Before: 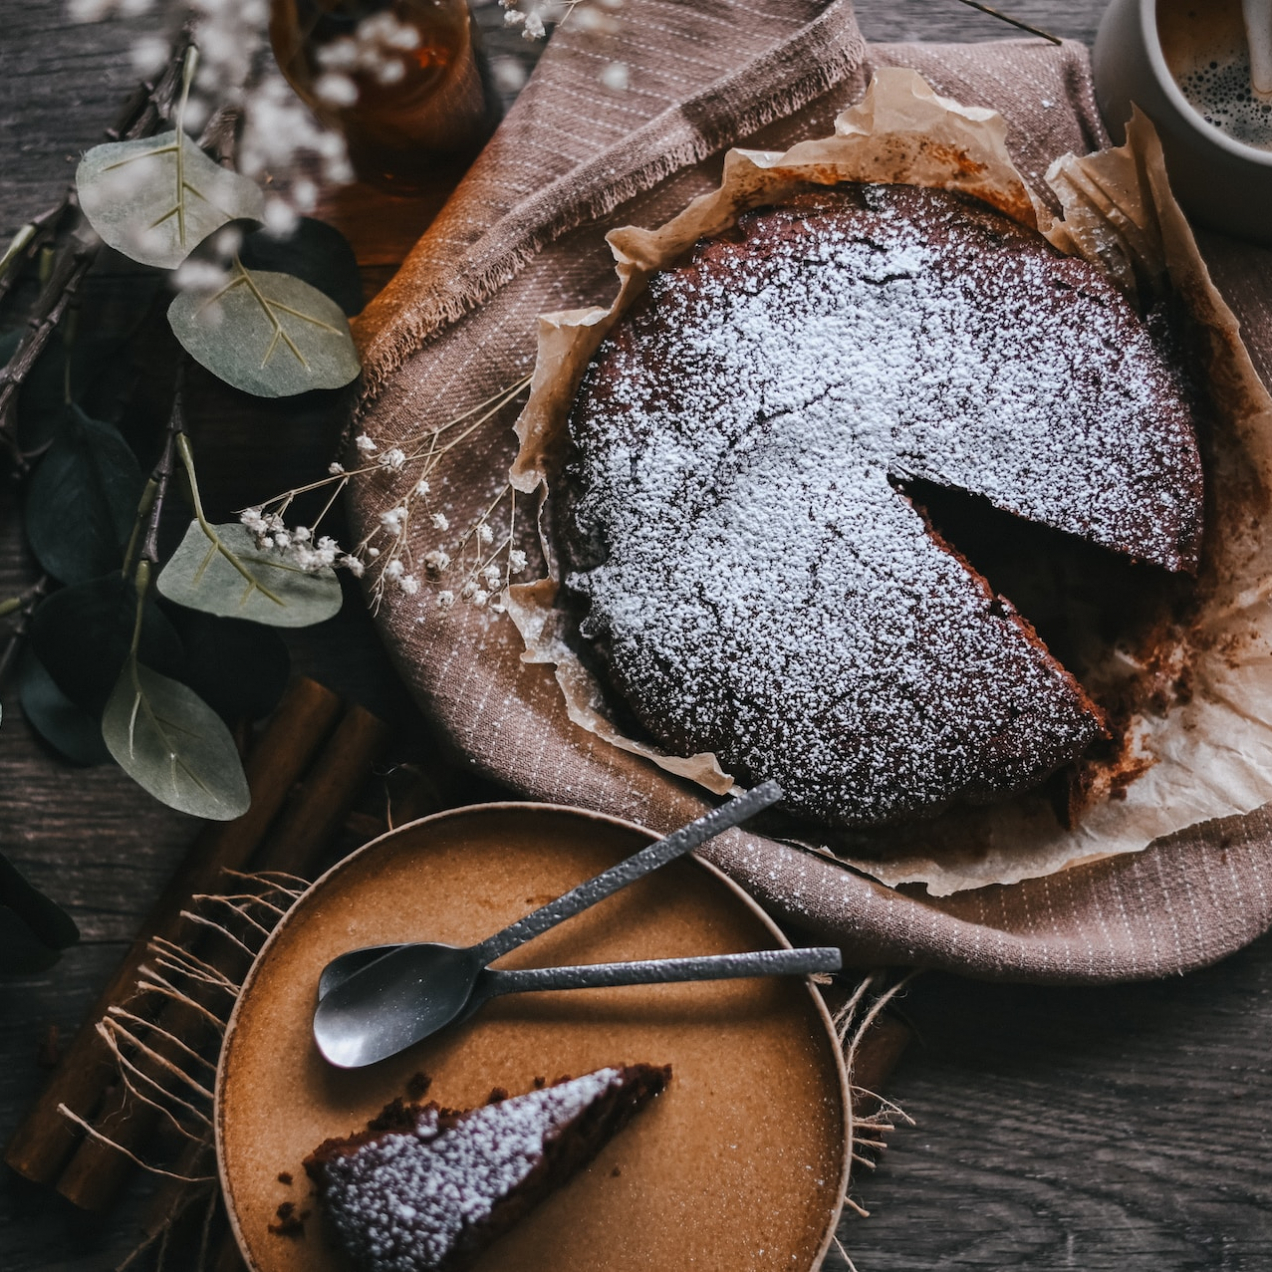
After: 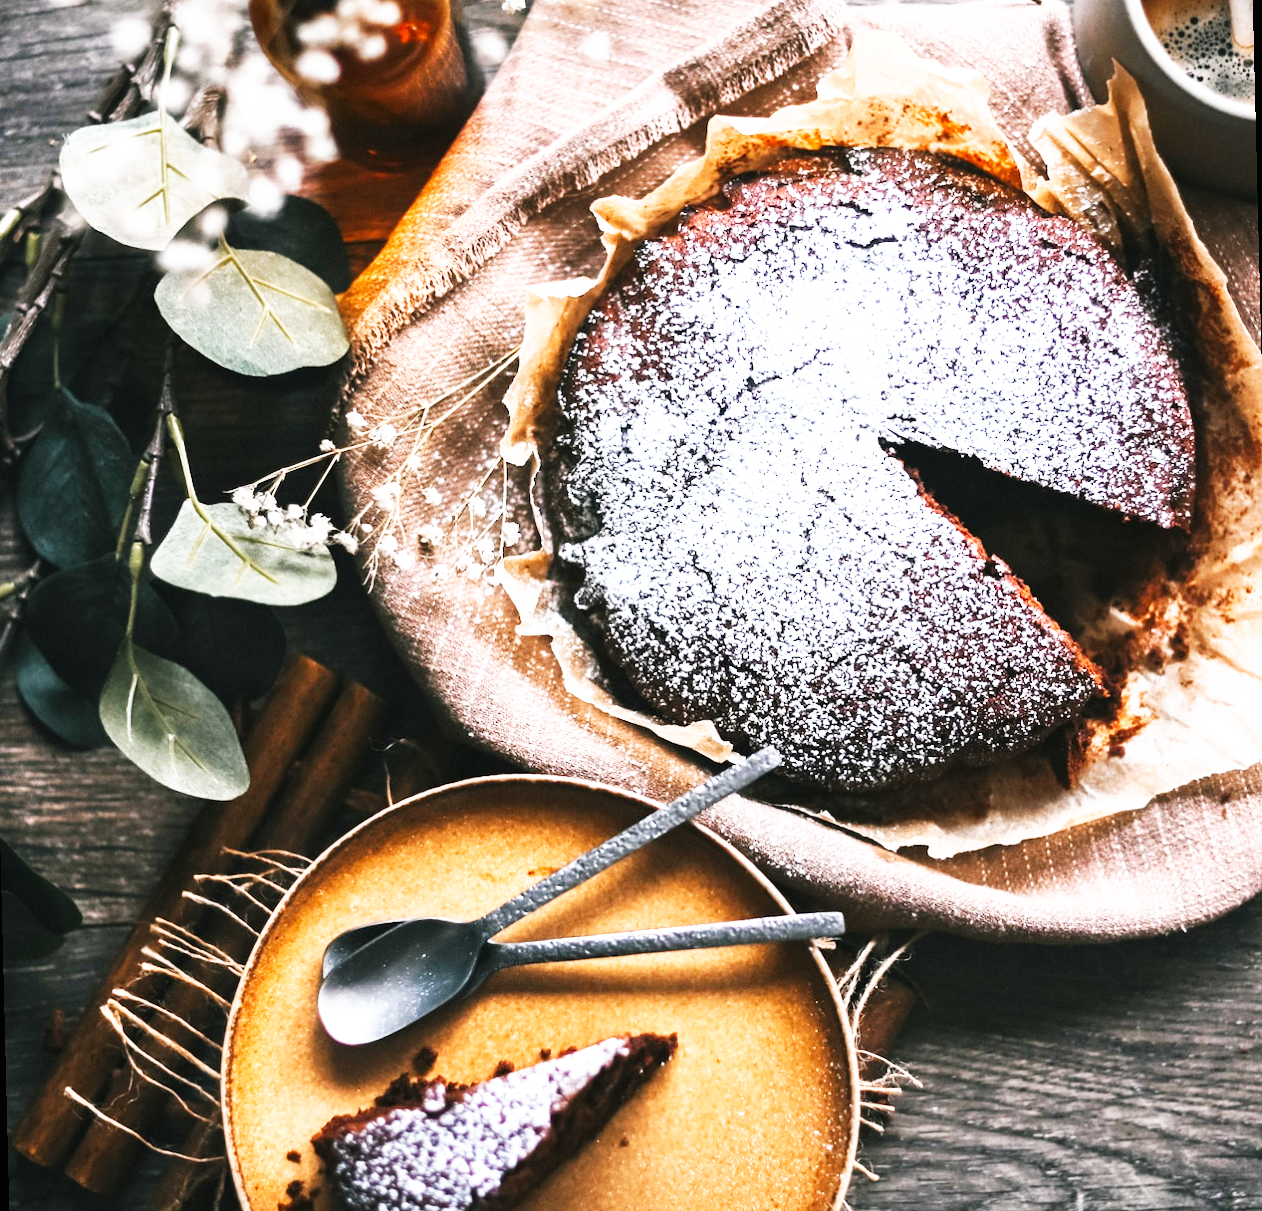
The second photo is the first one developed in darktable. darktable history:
base curve: curves: ch0 [(0, 0) (0.007, 0.004) (0.027, 0.03) (0.046, 0.07) (0.207, 0.54) (0.442, 0.872) (0.673, 0.972) (1, 1)], preserve colors none
grain: coarseness 14.57 ISO, strength 8.8%
exposure: black level correction 0, exposure 1 EV, compensate highlight preservation false
rotate and perspective: rotation -1.42°, crop left 0.016, crop right 0.984, crop top 0.035, crop bottom 0.965
